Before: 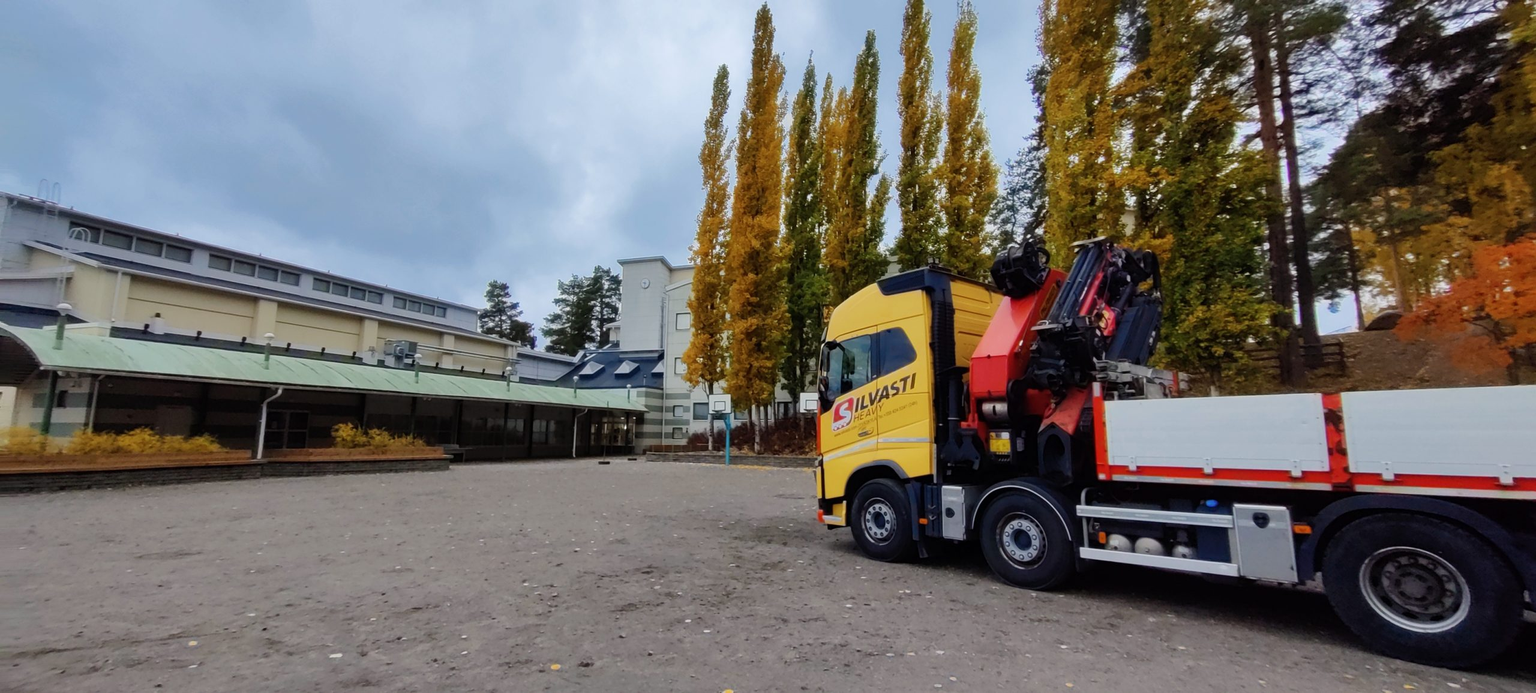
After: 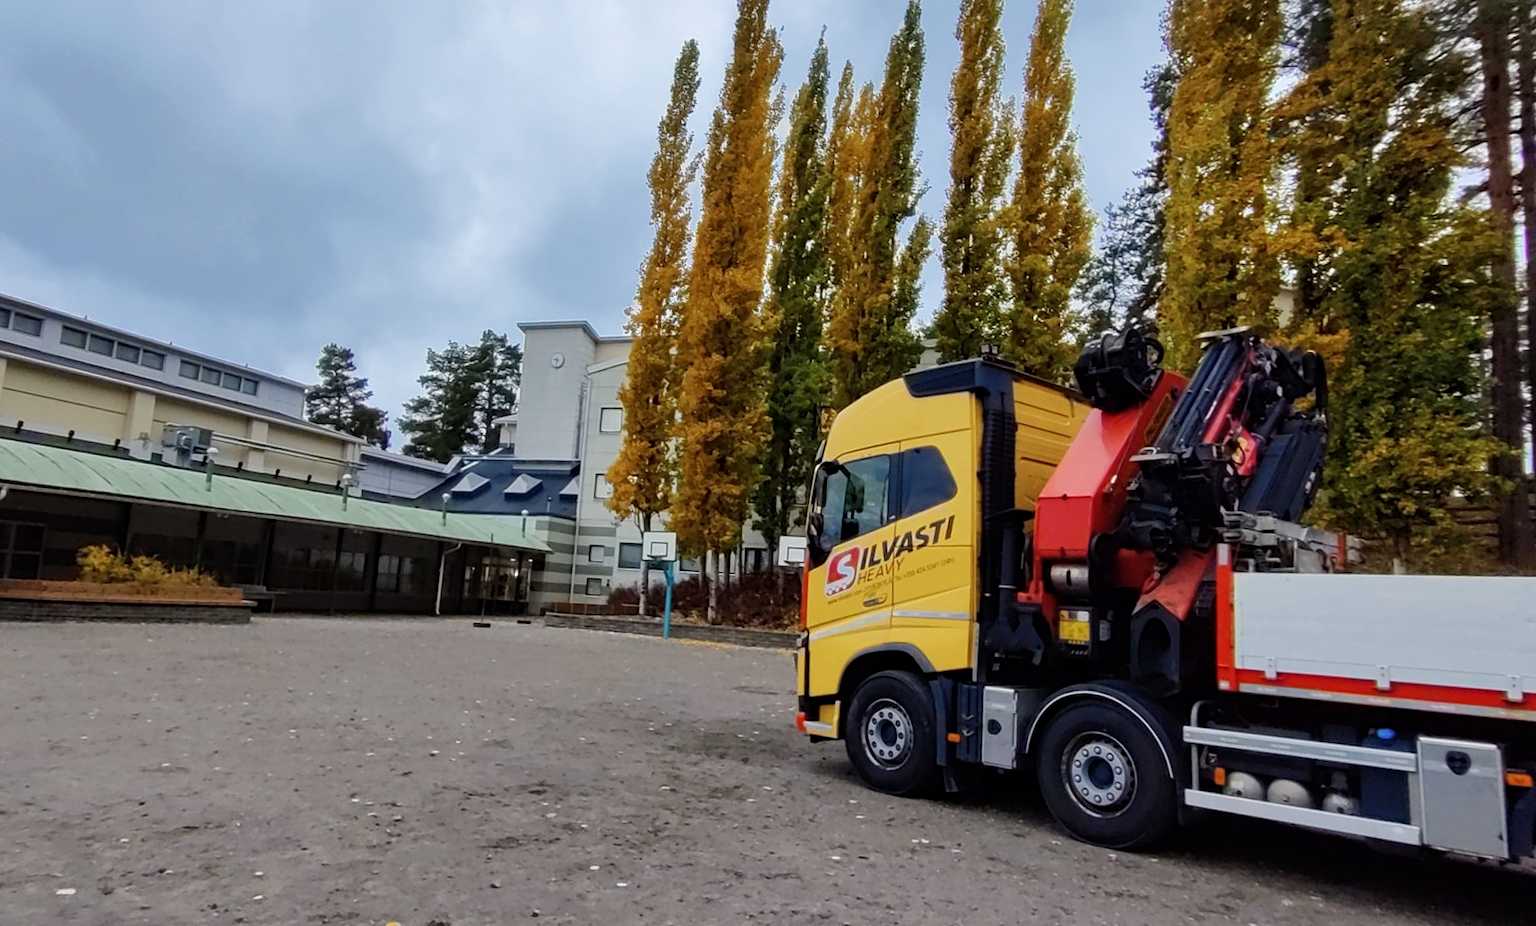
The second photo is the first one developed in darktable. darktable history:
crop and rotate: angle -3.05°, left 14.274%, top 0.037%, right 11.03%, bottom 0.082%
contrast equalizer: y [[0.502, 0.505, 0.512, 0.529, 0.564, 0.588], [0.5 ×6], [0.502, 0.505, 0.512, 0.529, 0.564, 0.588], [0, 0.001, 0.001, 0.004, 0.008, 0.011], [0, 0.001, 0.001, 0.004, 0.008, 0.011]]
